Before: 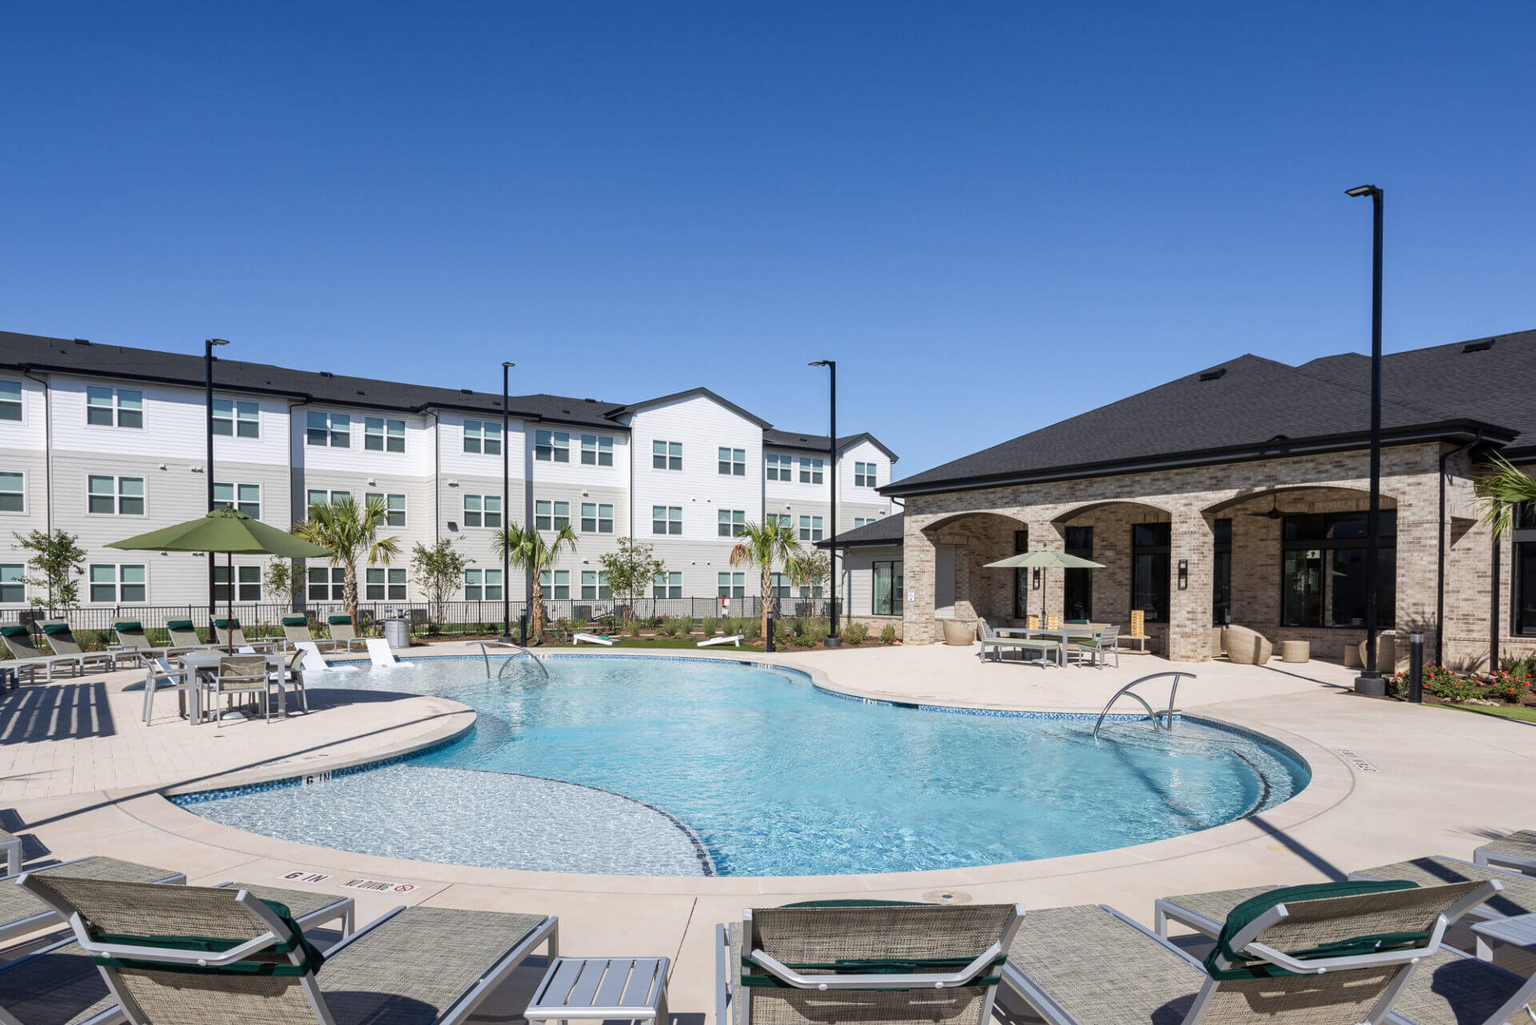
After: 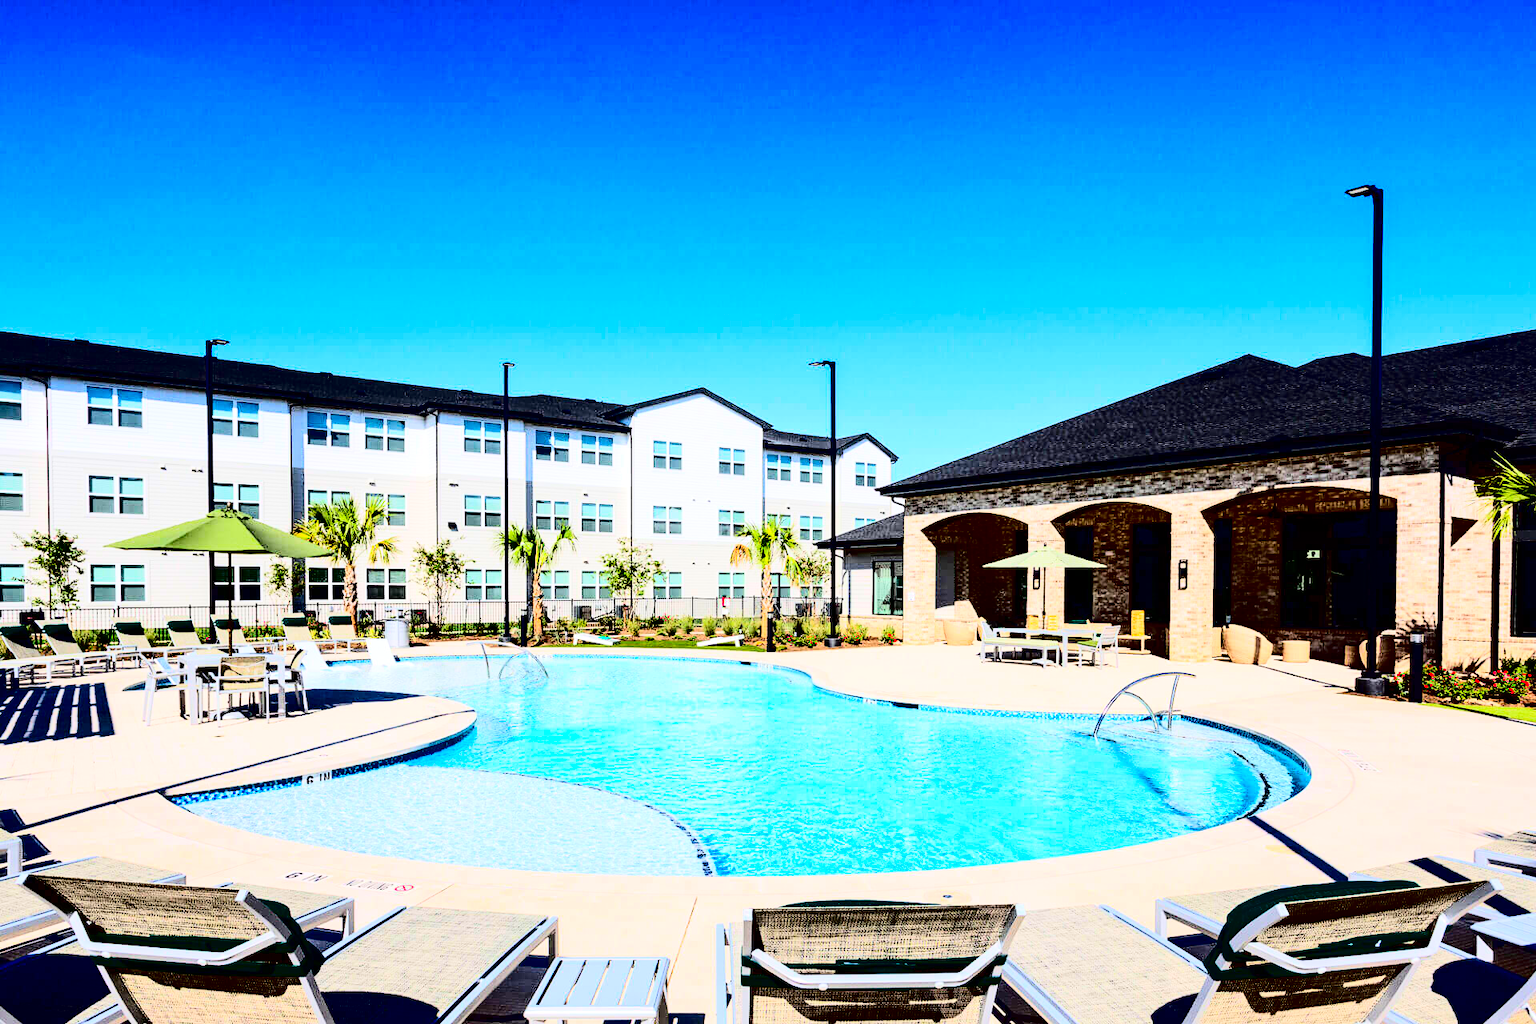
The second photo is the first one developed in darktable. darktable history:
tone equalizer: -7 EV 0.142 EV, -6 EV 0.599 EV, -5 EV 1.18 EV, -4 EV 1.37 EV, -3 EV 1.13 EV, -2 EV 0.6 EV, -1 EV 0.15 EV, edges refinement/feathering 500, mask exposure compensation -1.57 EV, preserve details no
contrast brightness saturation: contrast 0.763, brightness -0.991, saturation 0.991
